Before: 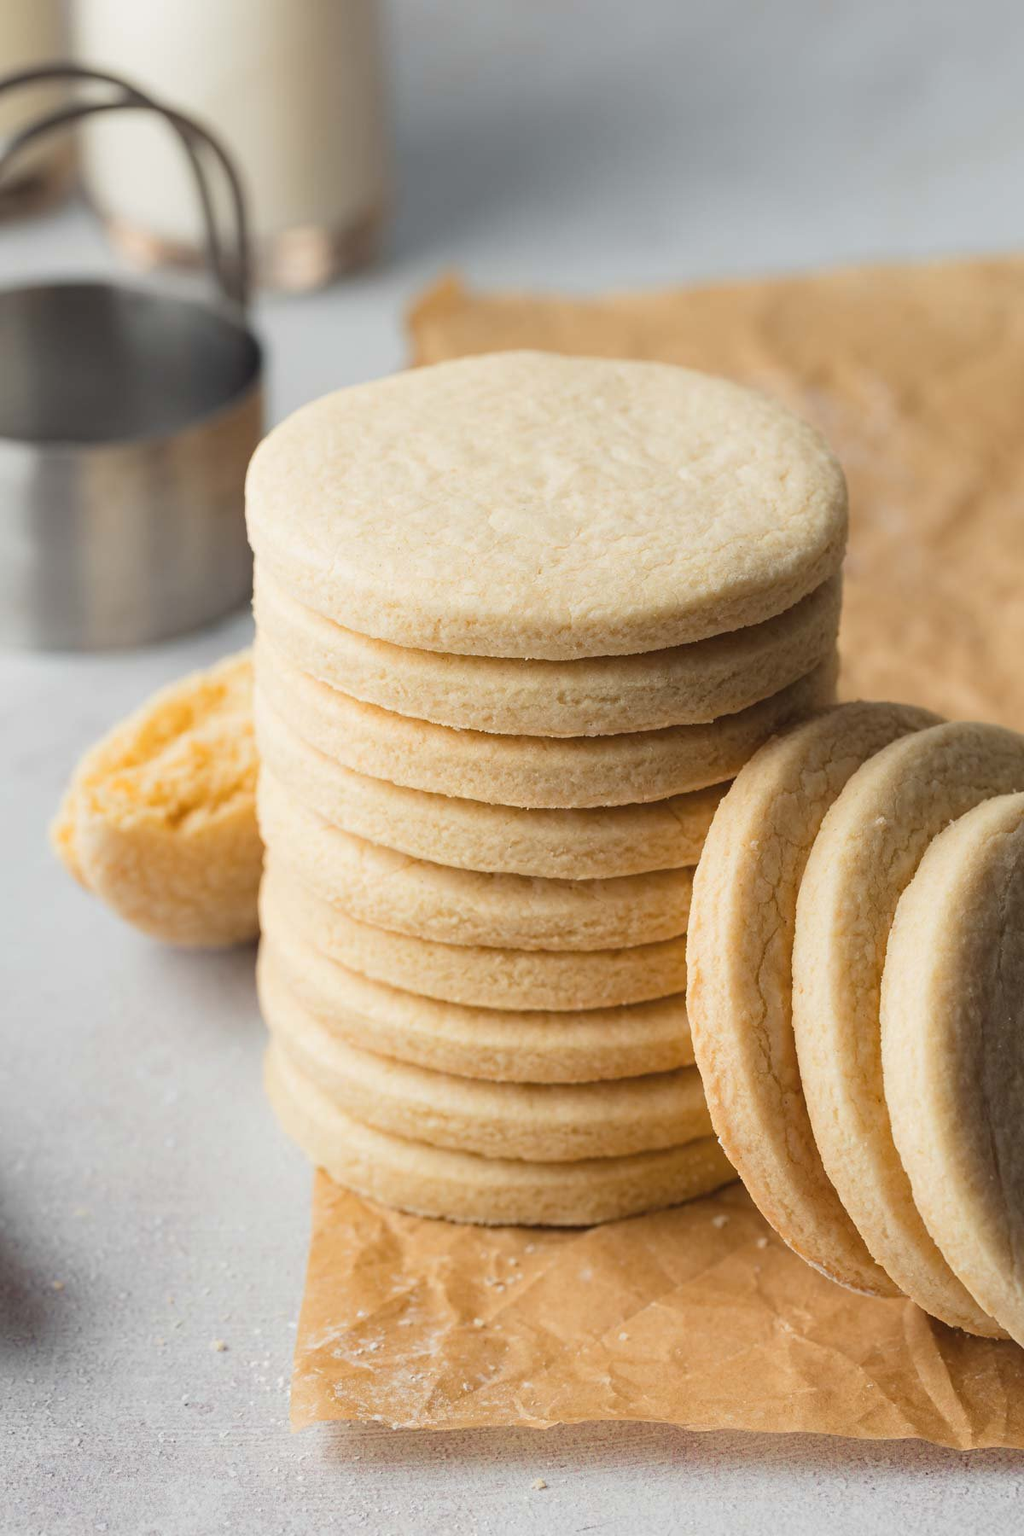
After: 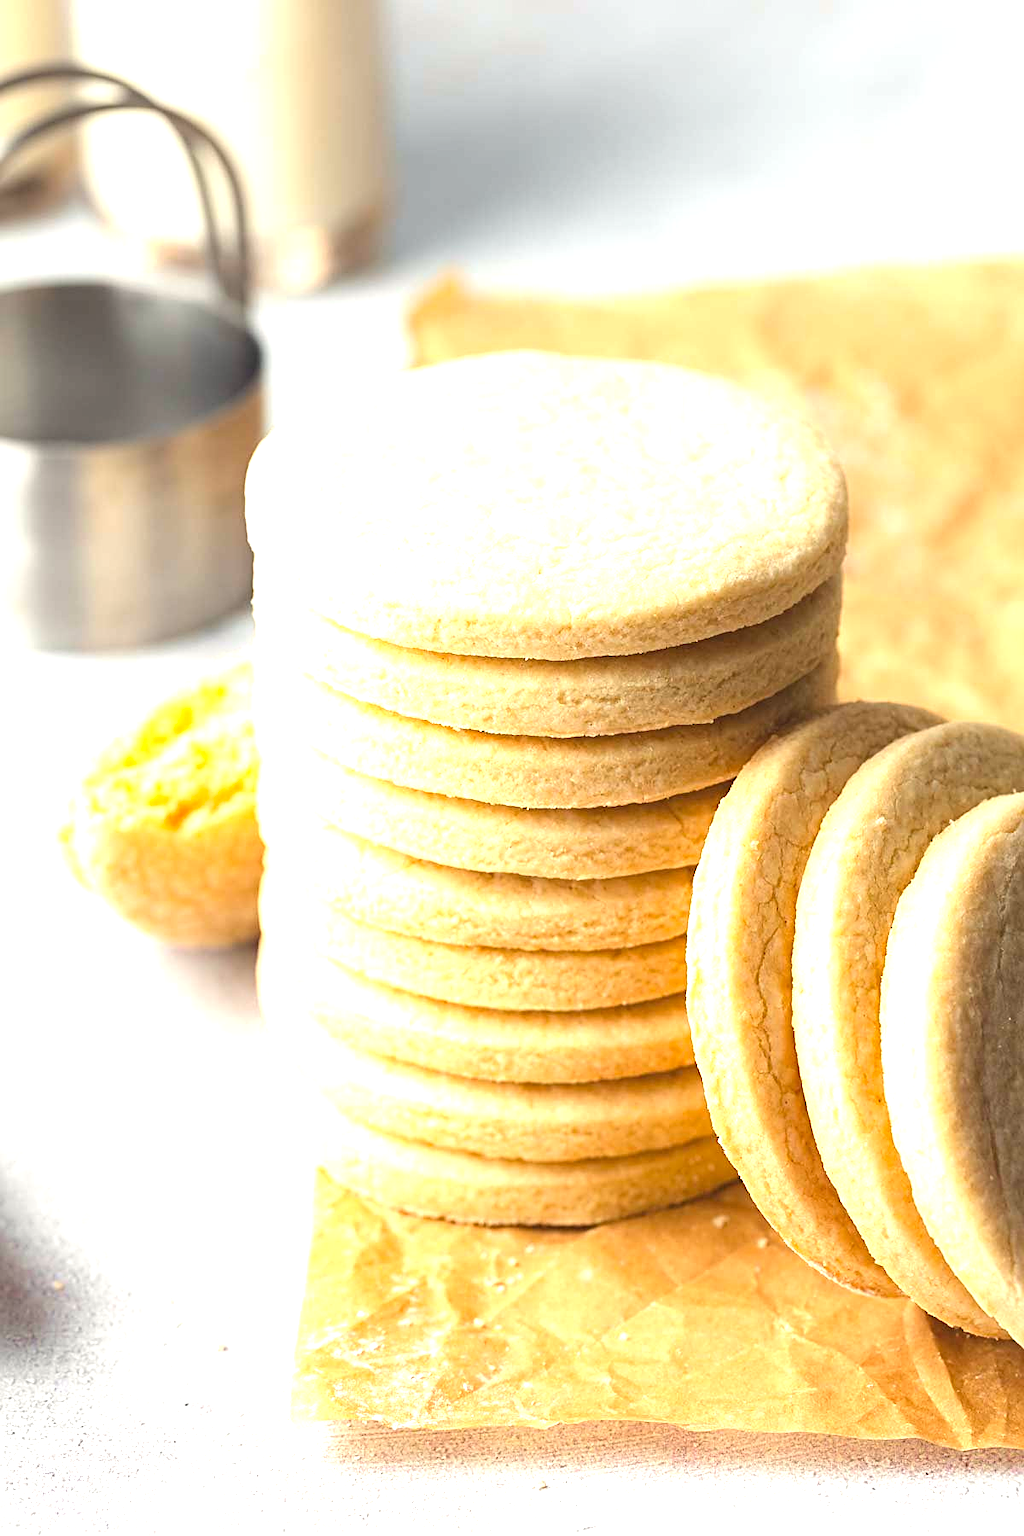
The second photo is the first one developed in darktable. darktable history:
exposure: black level correction 0, exposure 1.281 EV, compensate highlight preservation false
color correction: highlights b* 3.05
contrast brightness saturation: contrast 0.04, saturation 0.164
sharpen: on, module defaults
